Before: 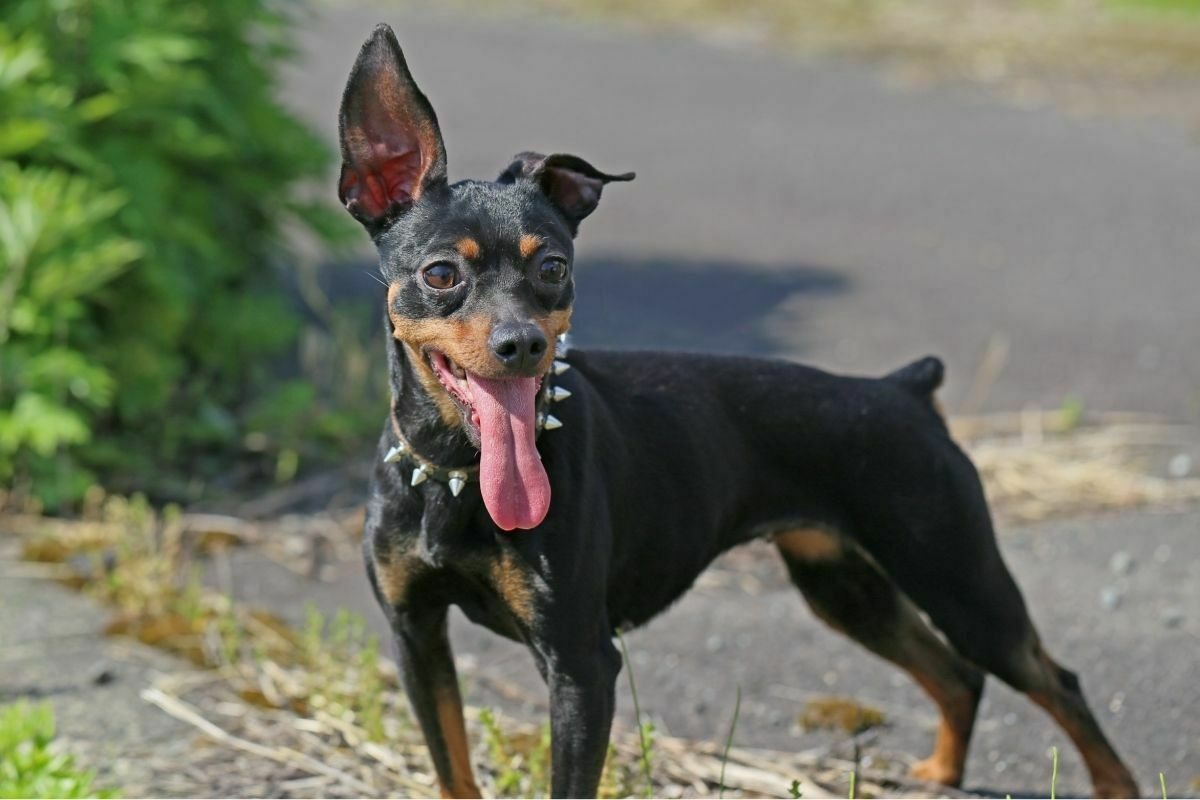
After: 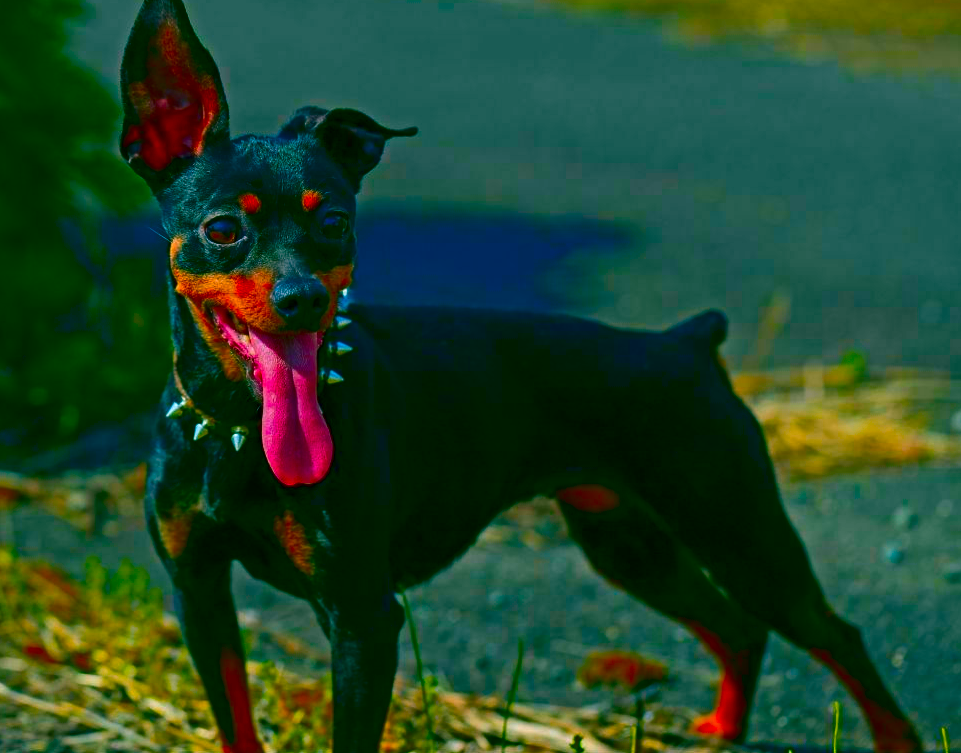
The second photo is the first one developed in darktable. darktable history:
crop and rotate: left 18.198%, top 5.865%, right 1.674%
contrast brightness saturation: brightness -0.517
color correction: highlights a* 1.61, highlights b* -1.77, saturation 2.5
color zones: curves: ch1 [(0.24, 0.629) (0.75, 0.5)]; ch2 [(0.255, 0.454) (0.745, 0.491)]
color balance rgb: power › chroma 2.147%, power › hue 166.85°, perceptual saturation grading › global saturation 5.29%, global vibrance 30.329%
